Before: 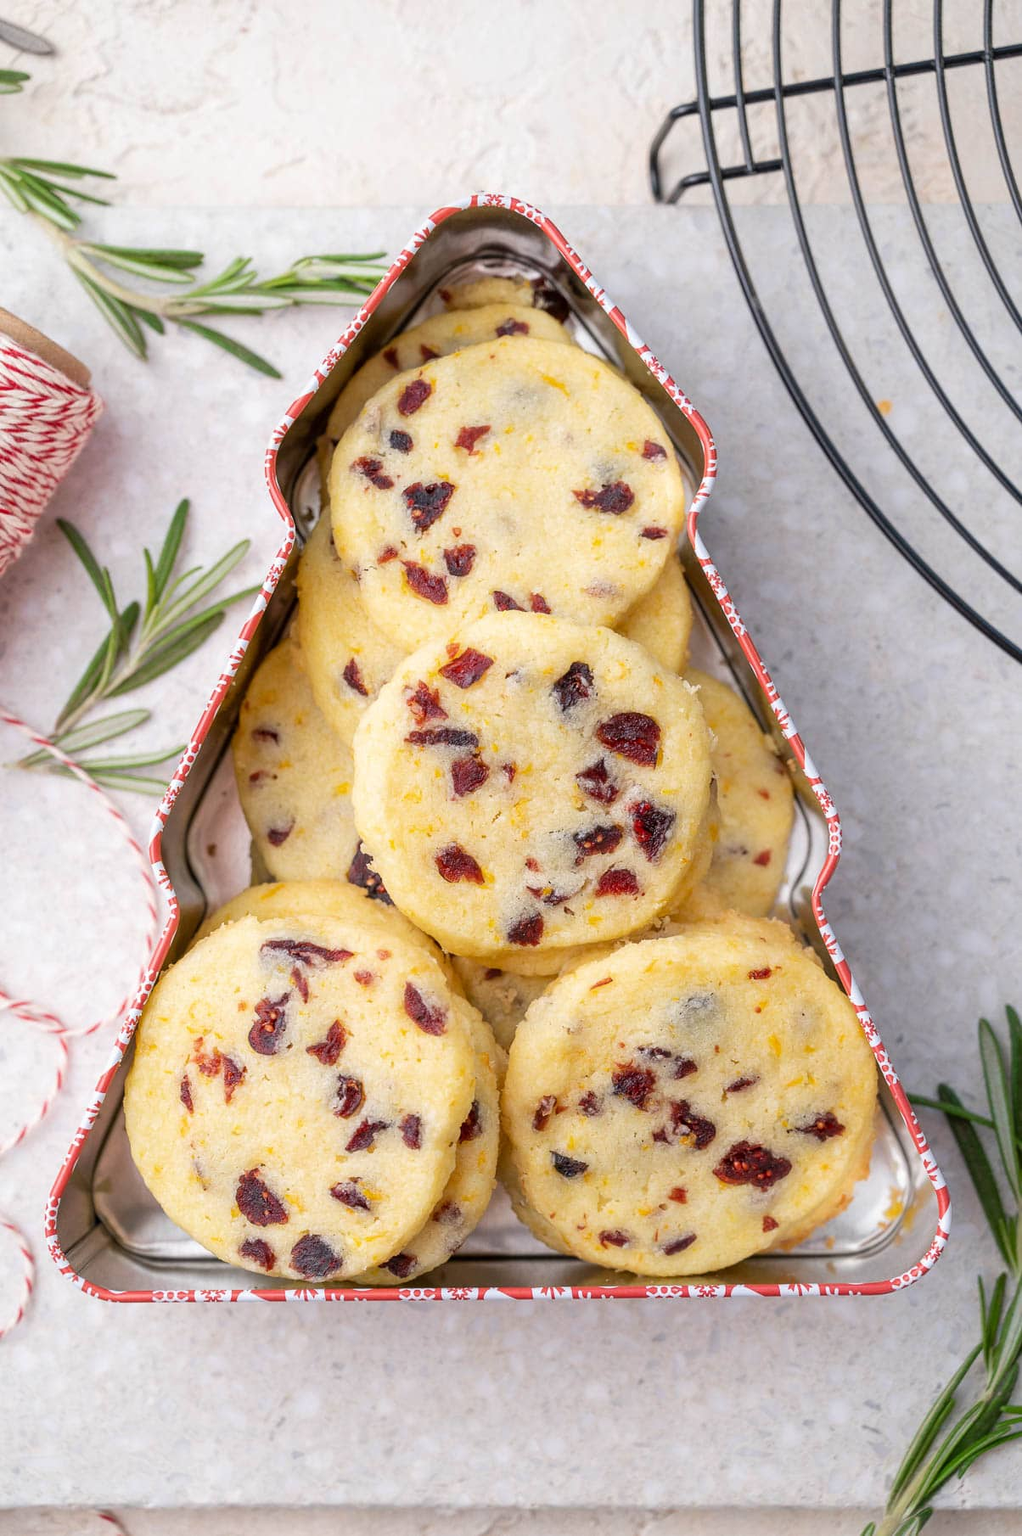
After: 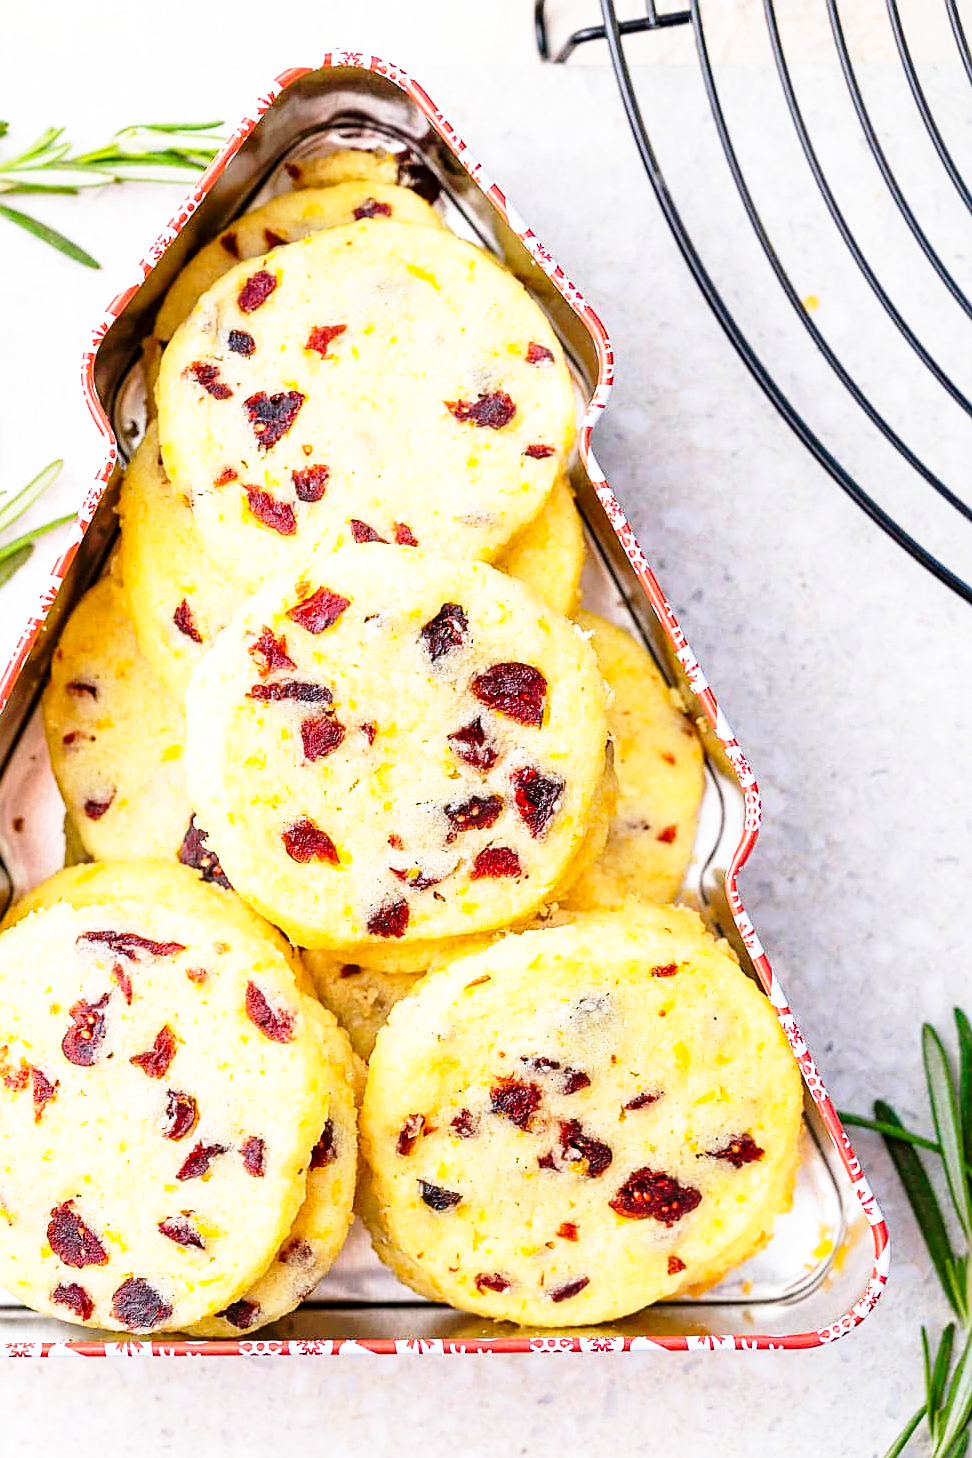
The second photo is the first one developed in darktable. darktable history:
color balance rgb: power › luminance 1.247%, perceptual saturation grading › global saturation 0.983%, global vibrance 20.633%
sharpen: on, module defaults
haze removal: compatibility mode true, adaptive false
crop: left 19.192%, top 9.82%, right 0.001%, bottom 9.617%
base curve: curves: ch0 [(0, 0) (0.026, 0.03) (0.109, 0.232) (0.351, 0.748) (0.669, 0.968) (1, 1)], preserve colors none
